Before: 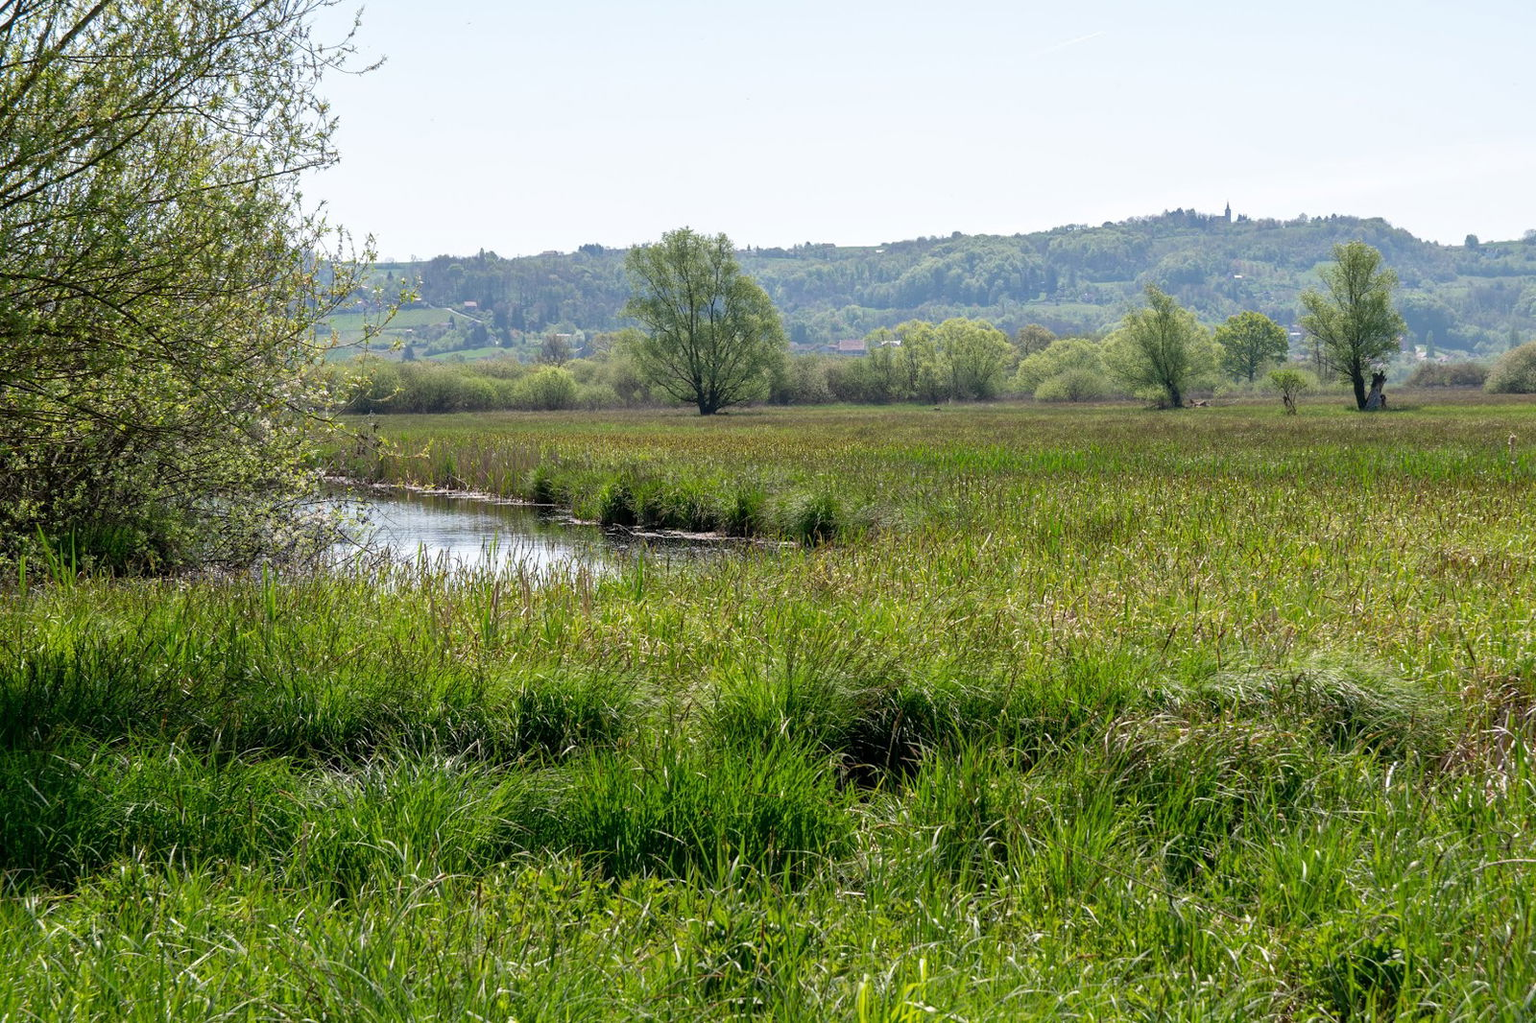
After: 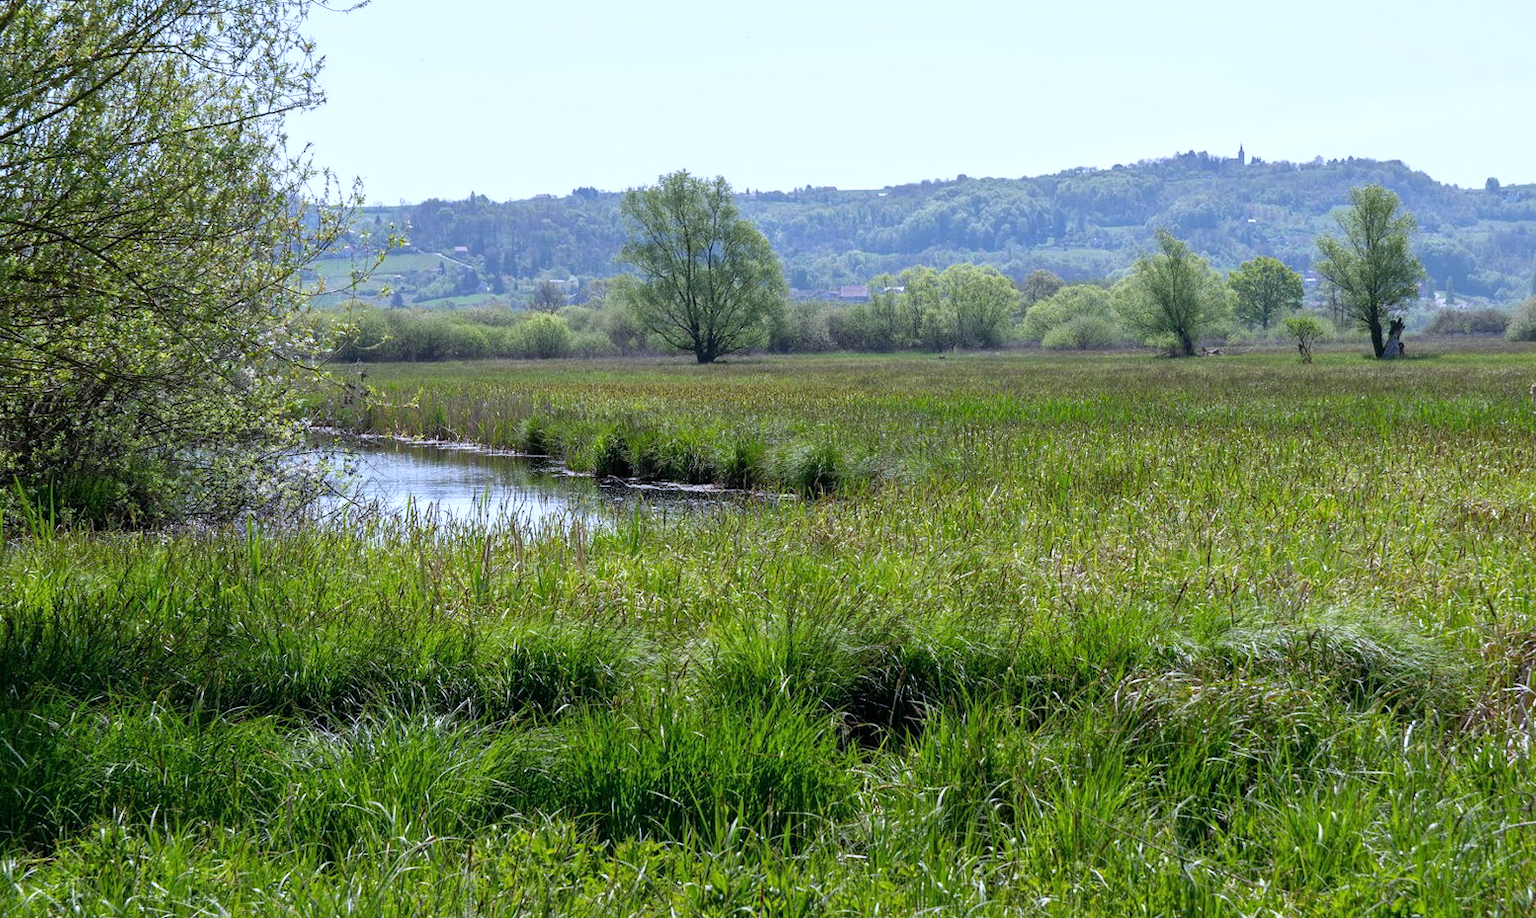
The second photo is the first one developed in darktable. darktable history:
white balance: red 0.948, green 1.02, blue 1.176
crop: left 1.507%, top 6.147%, right 1.379%, bottom 6.637%
